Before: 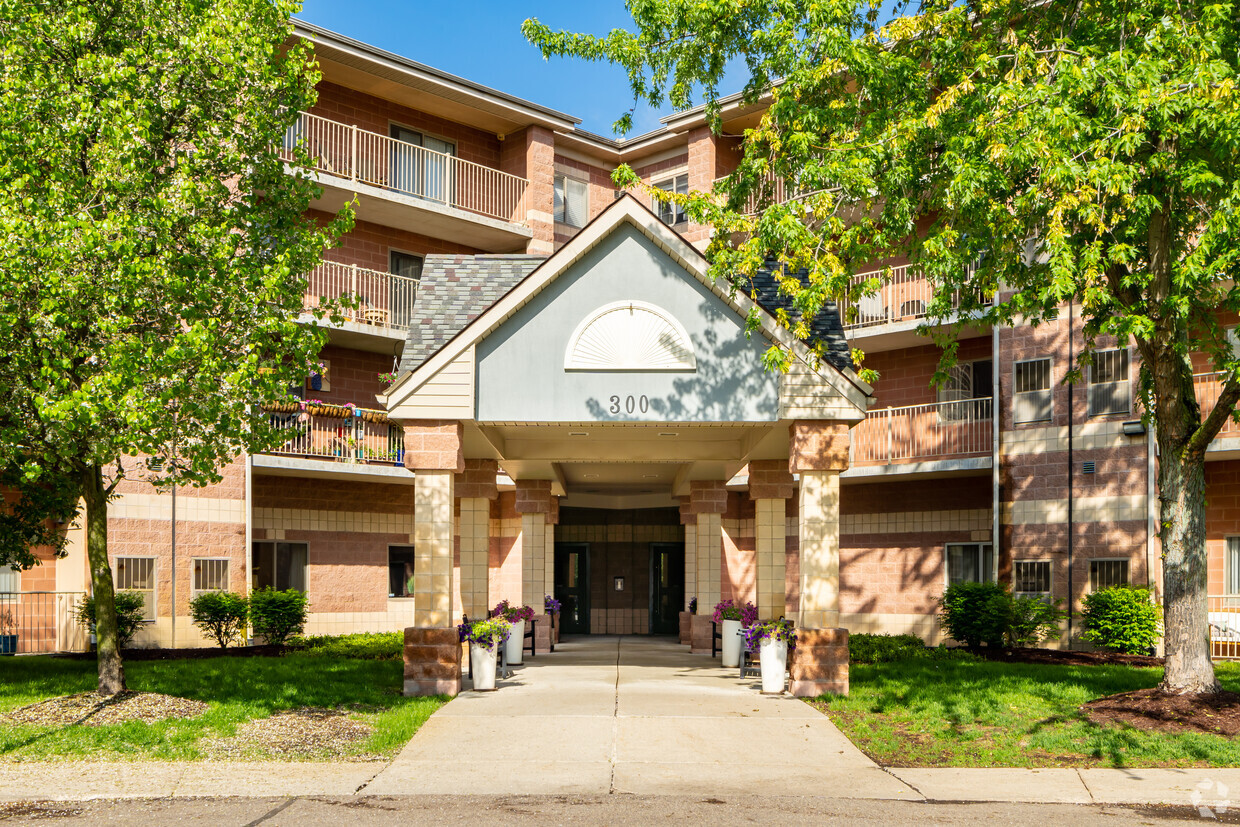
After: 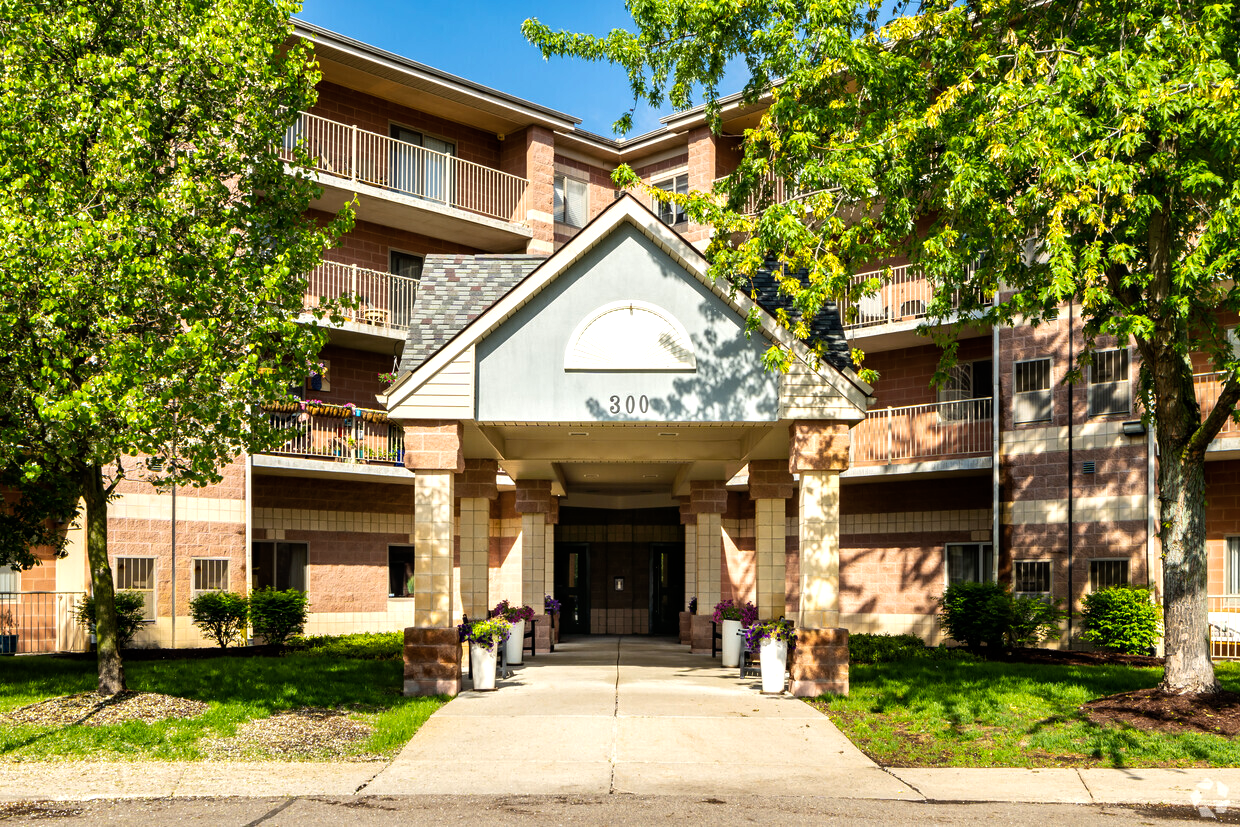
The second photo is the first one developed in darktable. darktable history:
color balance rgb: shadows lift › luminance -10%, power › luminance -9%, linear chroma grading › global chroma 10%, global vibrance 10%, contrast 15%, saturation formula JzAzBz (2021)
contrast brightness saturation: saturation -0.05
